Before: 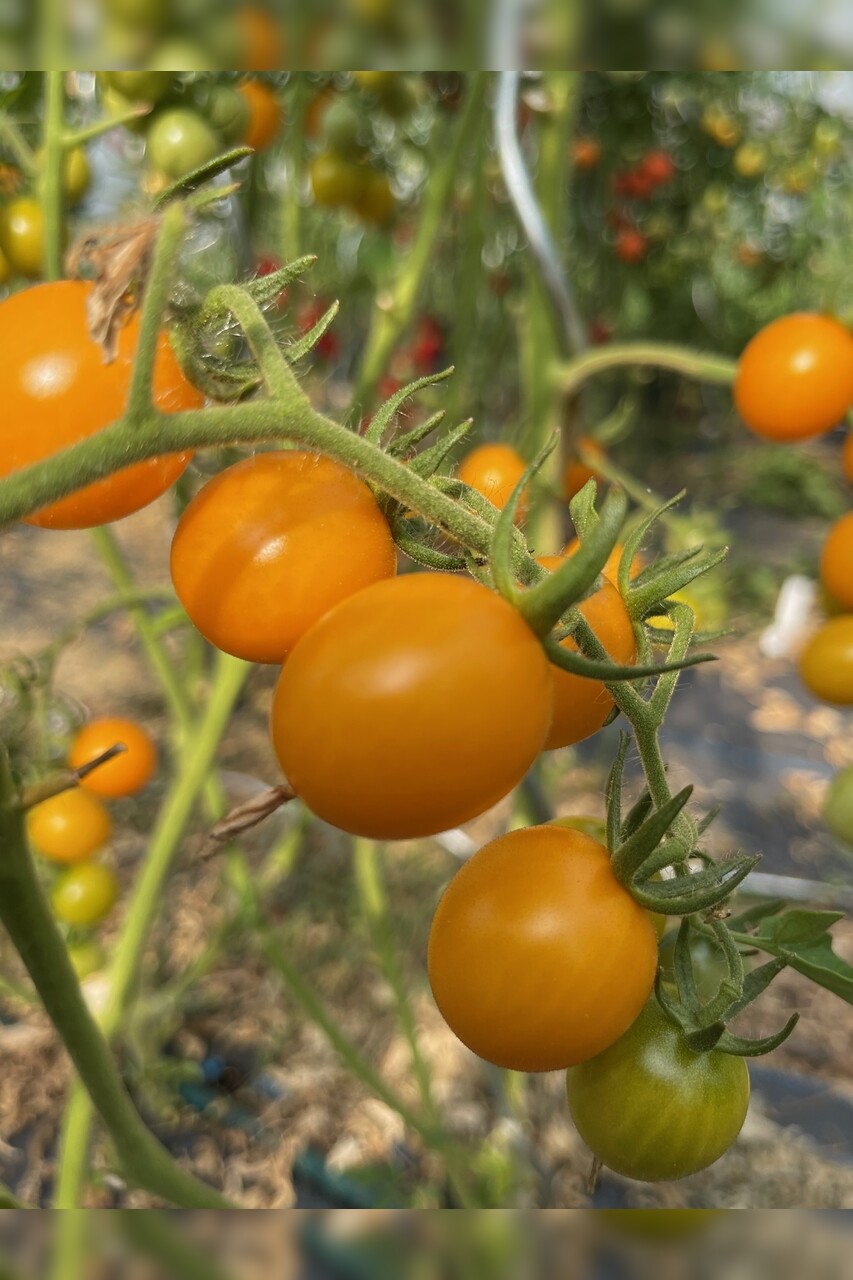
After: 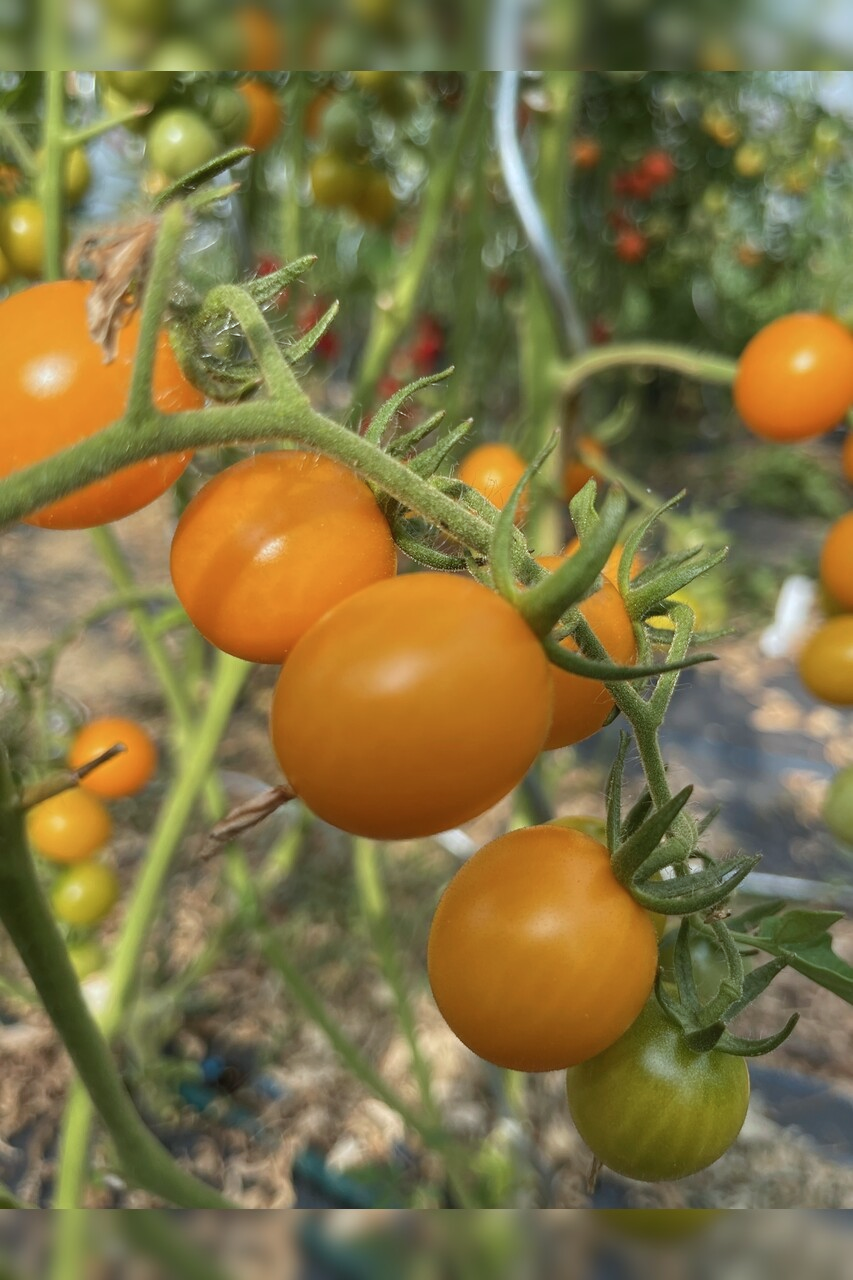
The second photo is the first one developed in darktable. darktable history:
exposure: exposure 0.014 EV, compensate exposure bias true, compensate highlight preservation false
color correction: highlights a* -3.81, highlights b* -11.07
